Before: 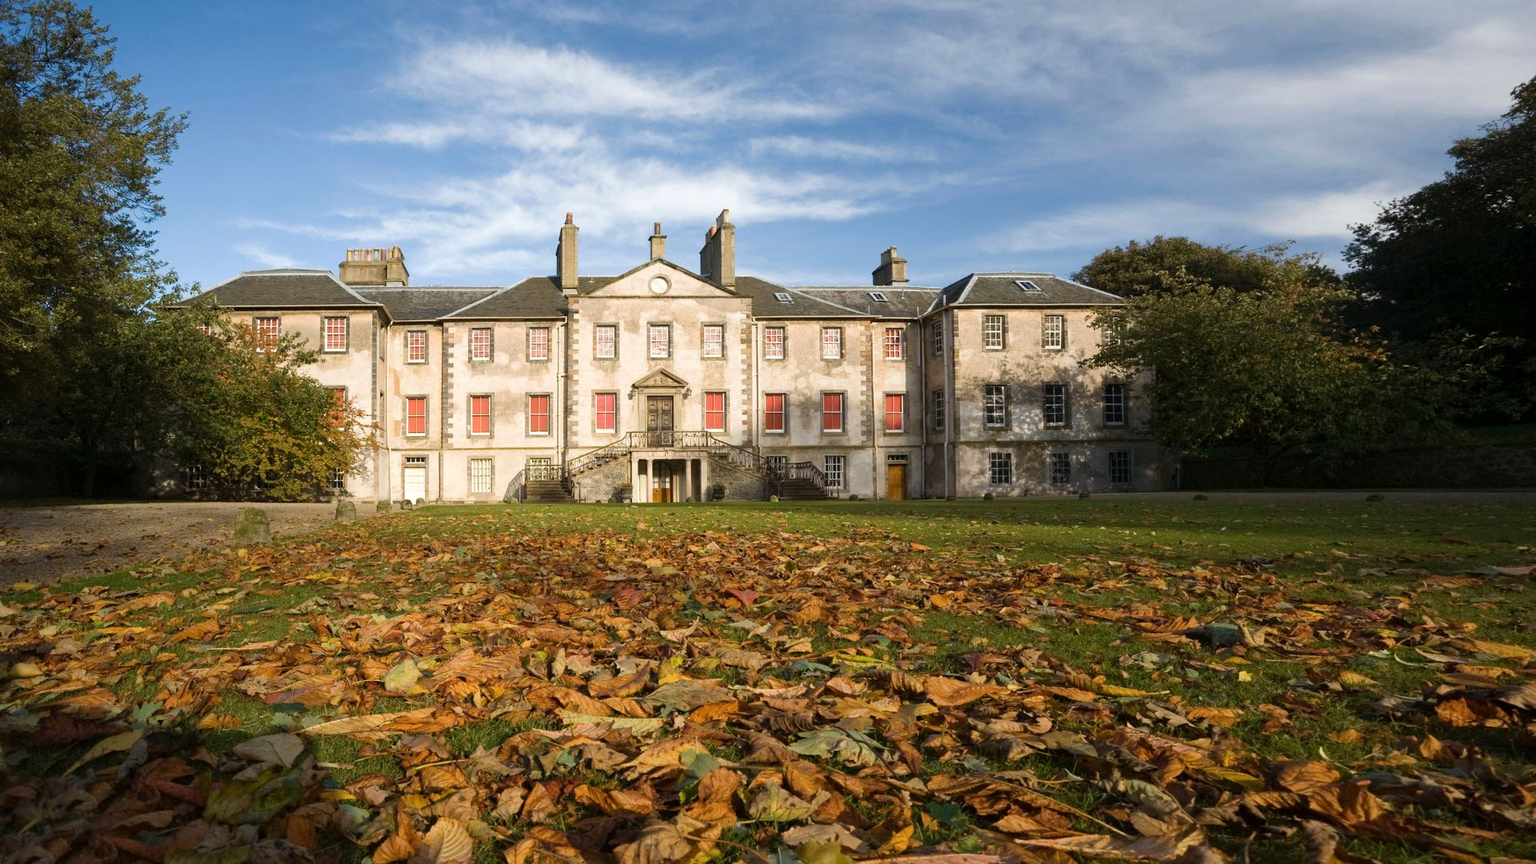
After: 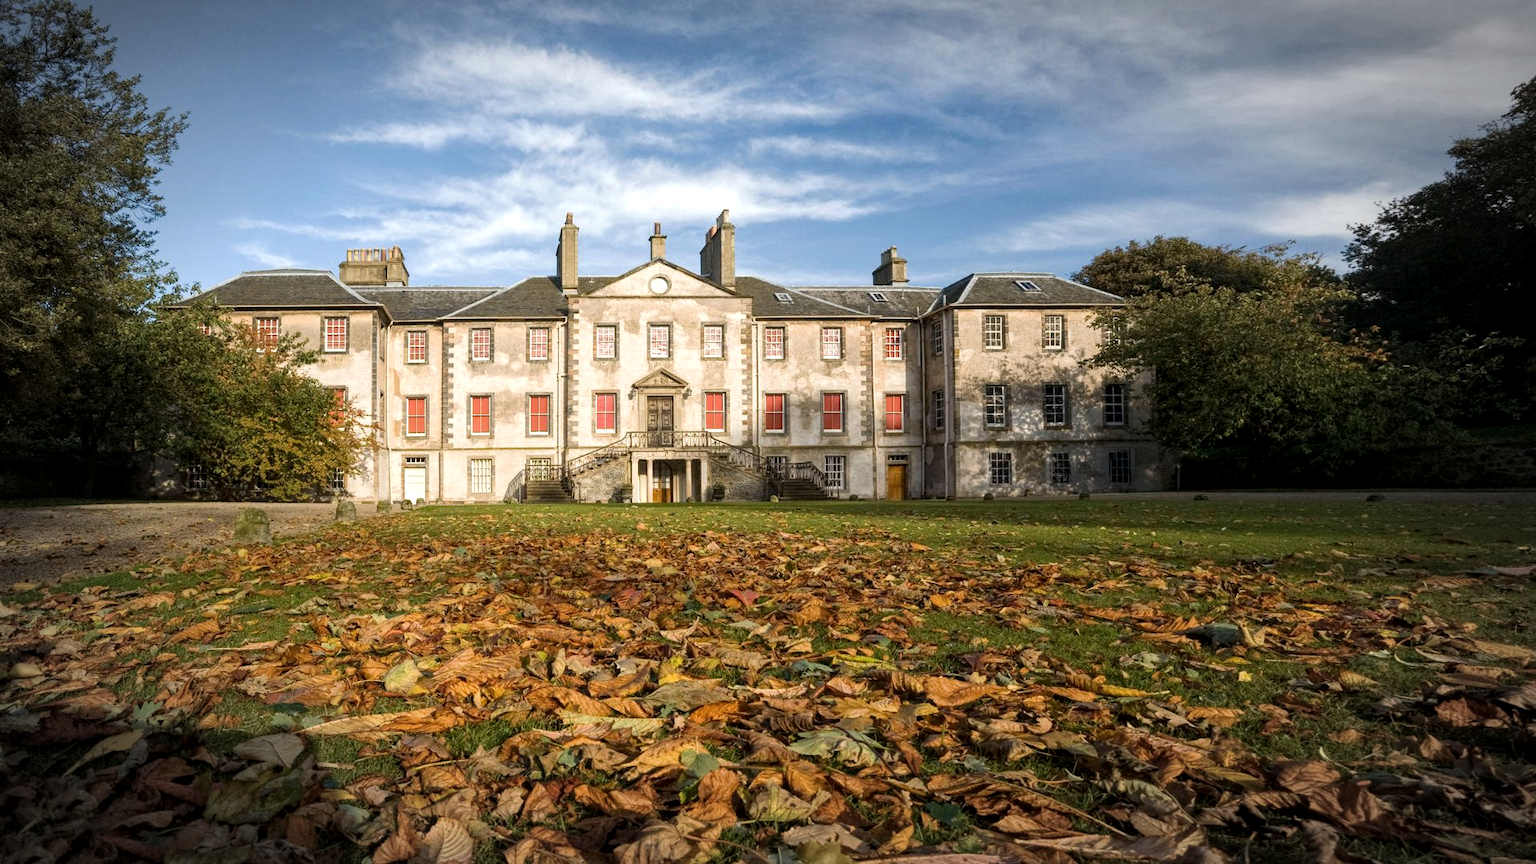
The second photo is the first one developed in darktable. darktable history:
vignetting: automatic ratio true
local contrast: highlights 99%, shadows 86%, detail 160%, midtone range 0.2
exposure: compensate highlight preservation false
